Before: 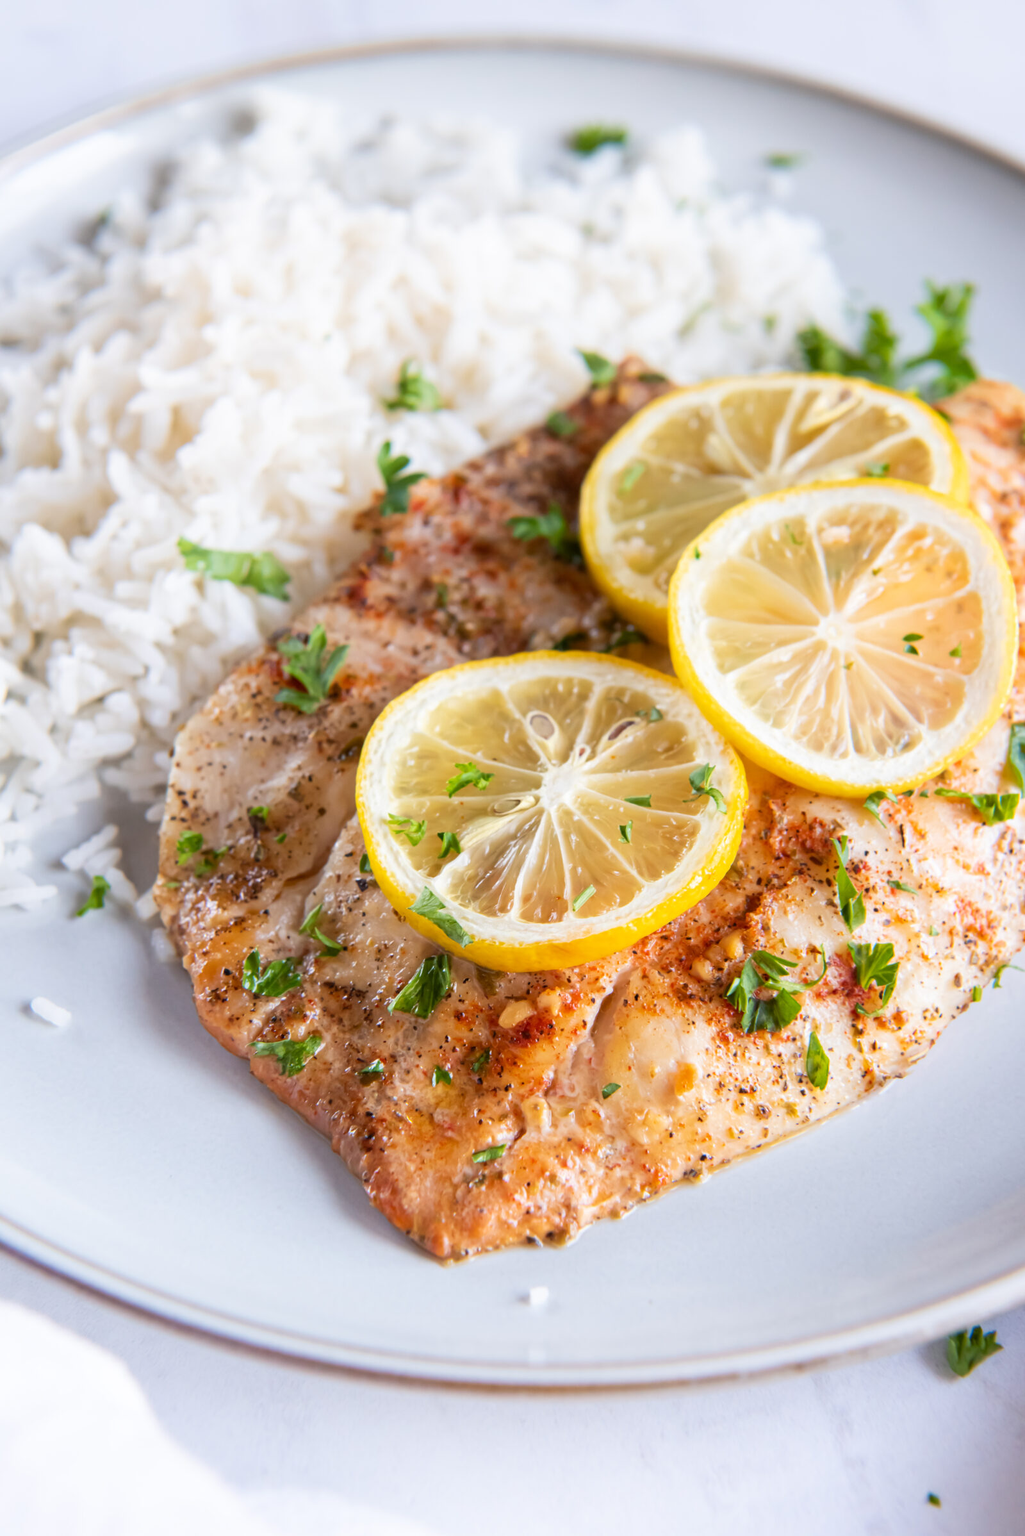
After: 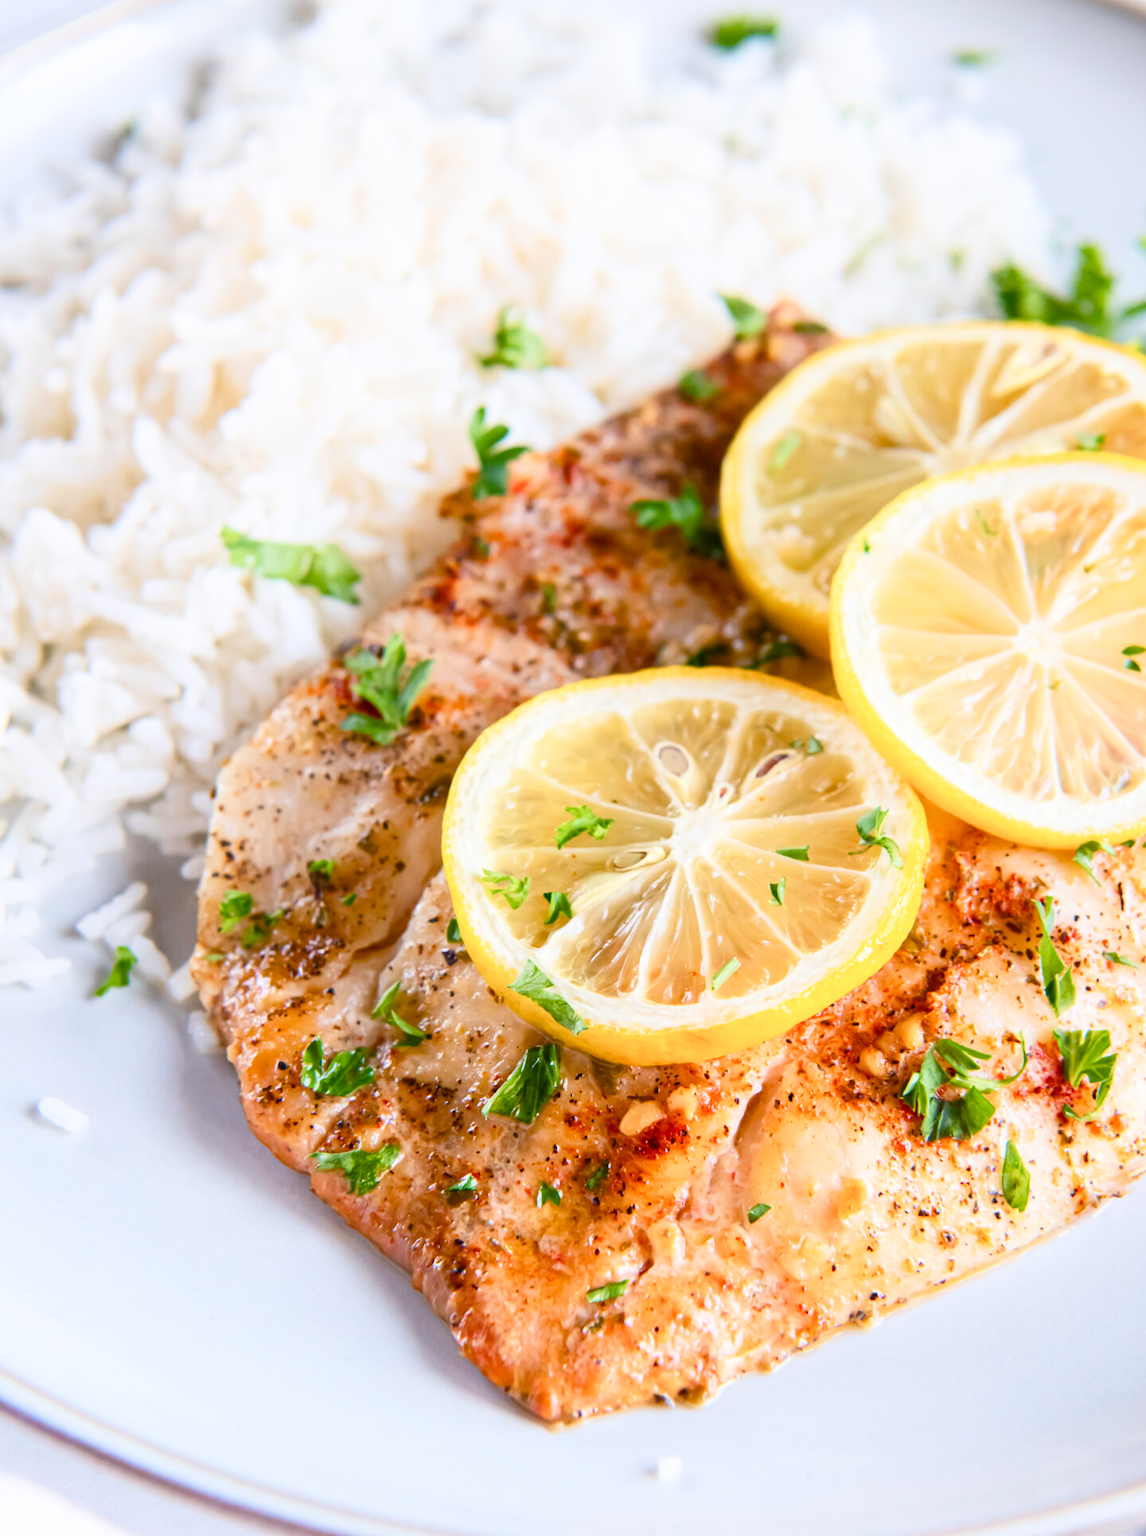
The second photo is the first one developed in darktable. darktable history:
contrast brightness saturation: contrast 0.199, brightness 0.155, saturation 0.217
crop: top 7.457%, right 9.903%, bottom 12.003%
color balance rgb: shadows lift › chroma 2.041%, shadows lift › hue 220.32°, power › hue 329.73°, perceptual saturation grading › global saturation 20%, perceptual saturation grading › highlights -50.154%, perceptual saturation grading › shadows 30.865%, global vibrance 20%
